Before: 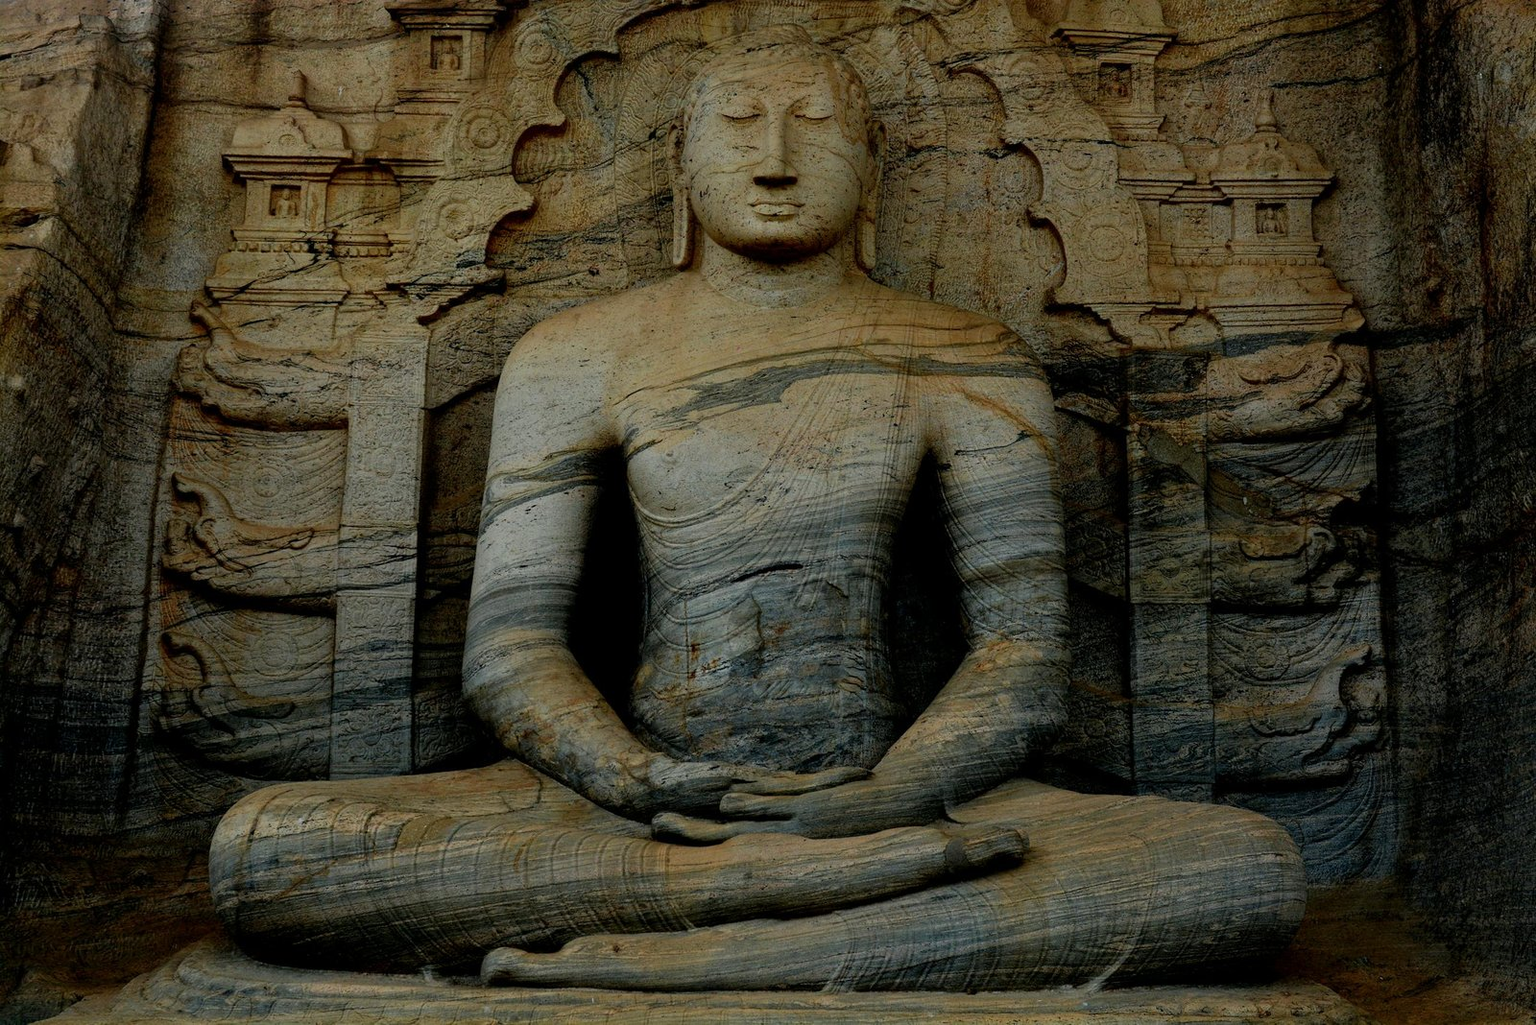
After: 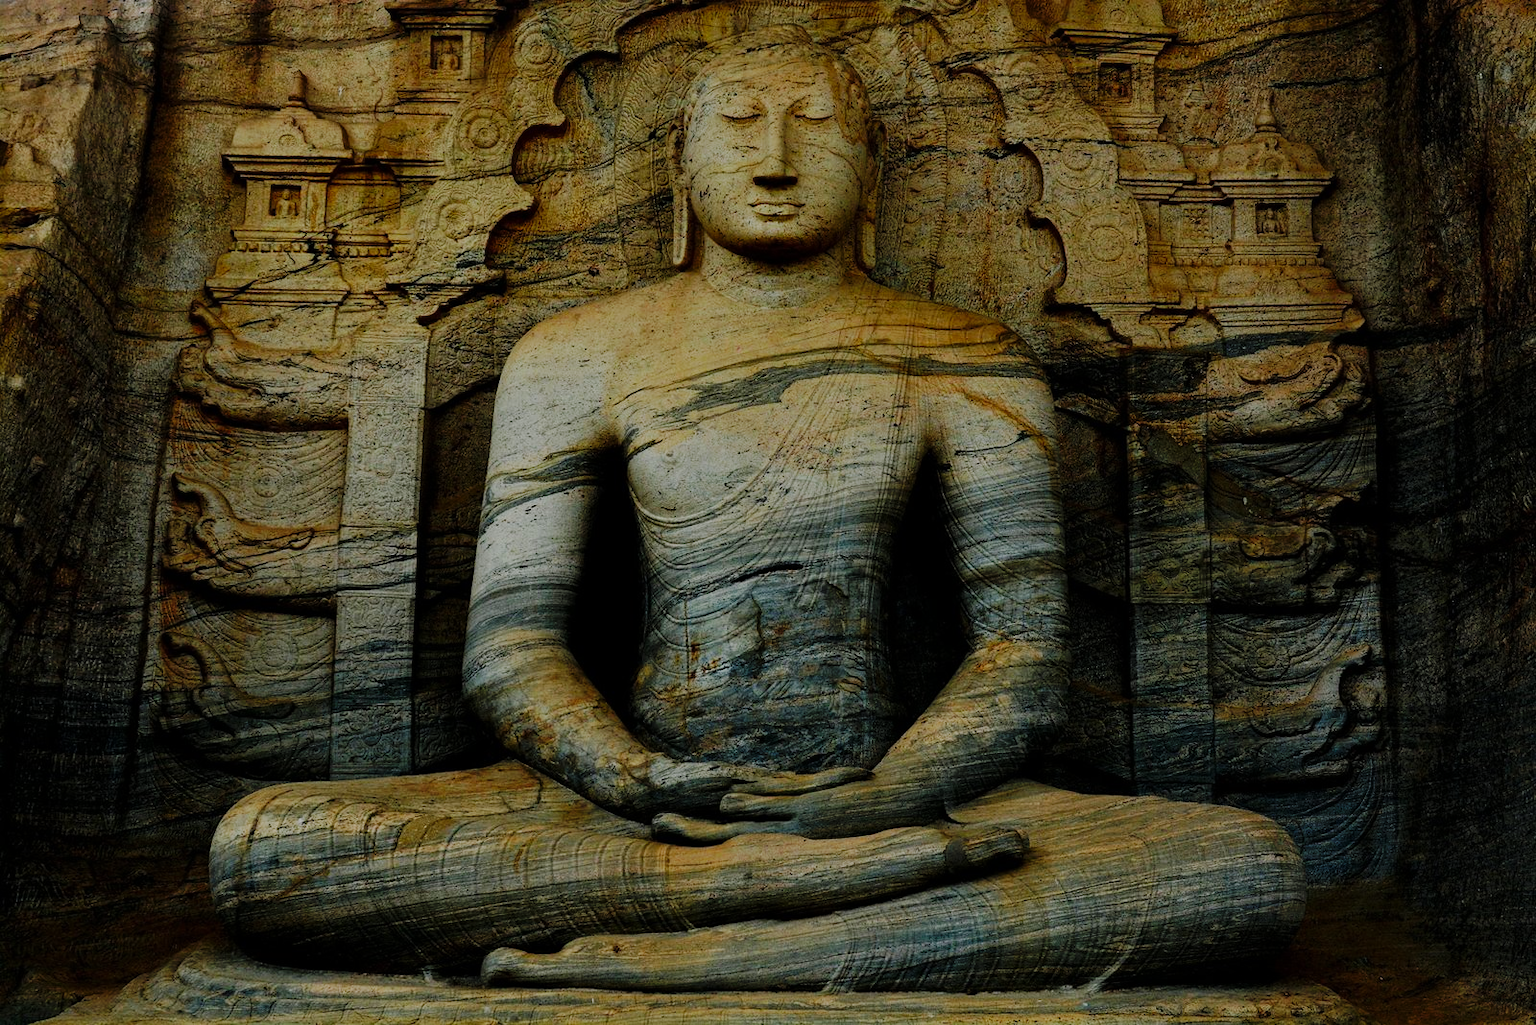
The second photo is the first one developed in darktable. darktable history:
shadows and highlights: radius 121.13, shadows 21.4, white point adjustment -9.72, highlights -14.39, soften with gaussian
base curve: curves: ch0 [(0, 0) (0.036, 0.025) (0.121, 0.166) (0.206, 0.329) (0.605, 0.79) (1, 1)], preserve colors none
